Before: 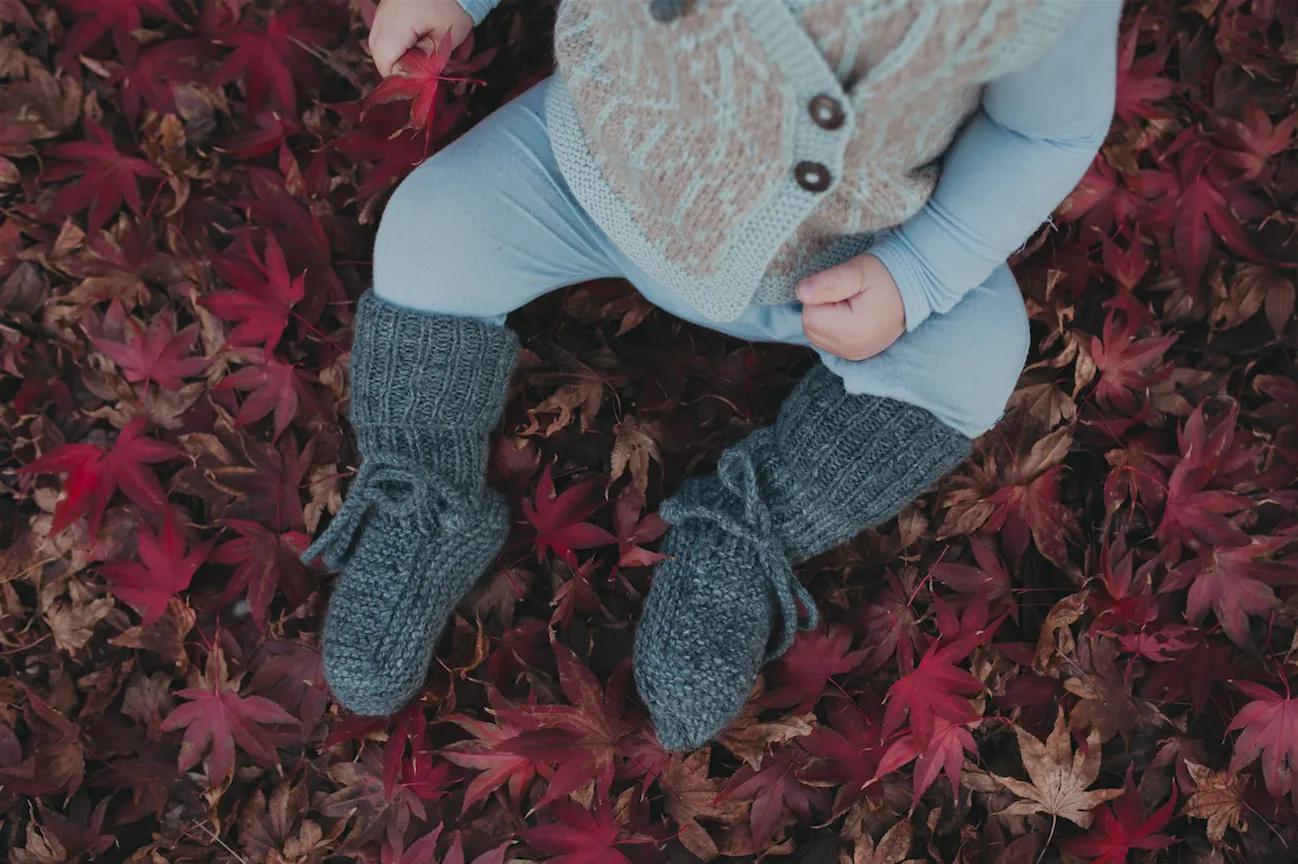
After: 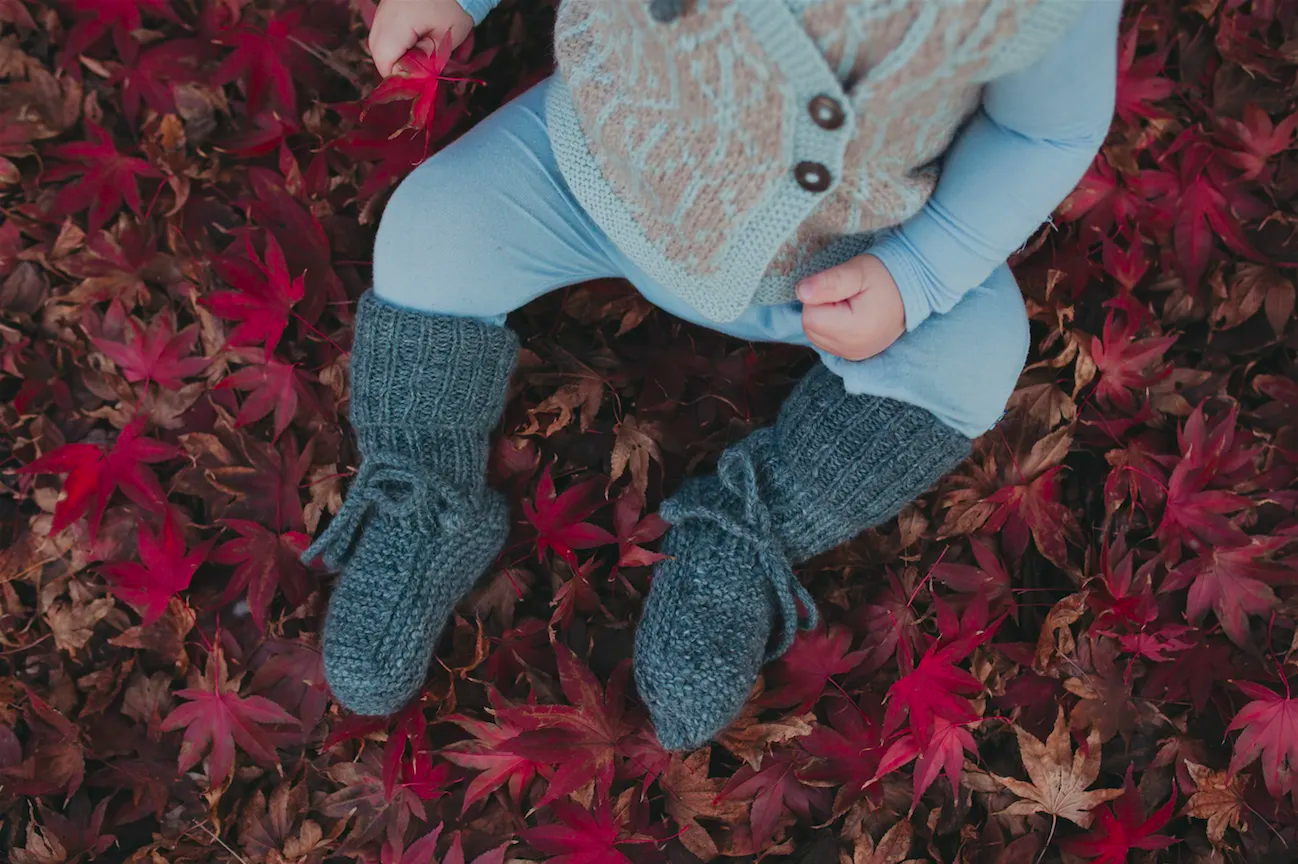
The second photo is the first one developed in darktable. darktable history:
color correction: highlights b* 0.065, saturation 1.32
